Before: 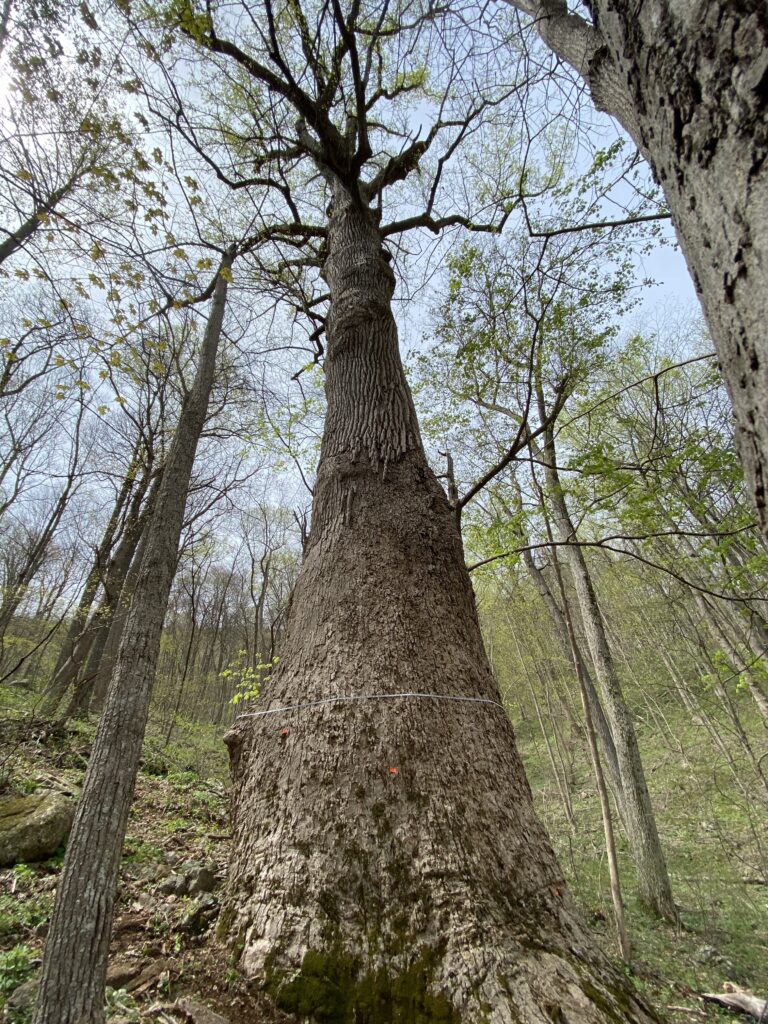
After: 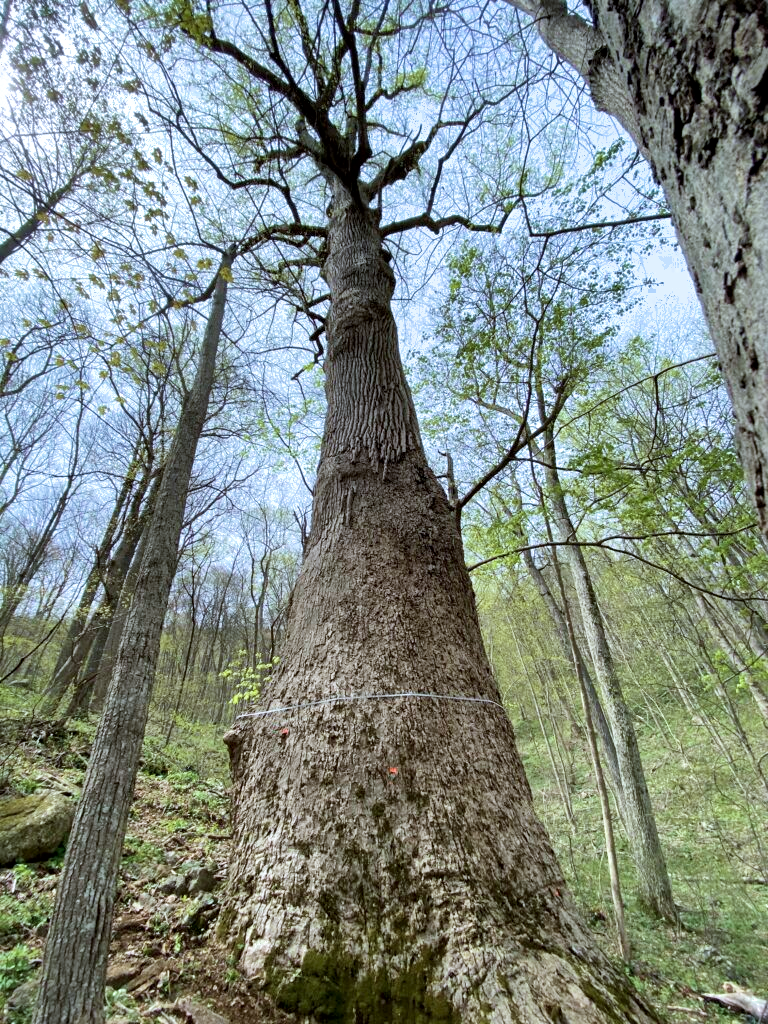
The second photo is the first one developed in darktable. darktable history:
velvia: on, module defaults
filmic rgb: black relative exposure -15.06 EV, white relative exposure 3 EV, threshold 5.94 EV, target black luminance 0%, hardness 9.22, latitude 98.75%, contrast 0.913, shadows ↔ highlights balance 0.364%, color science v6 (2022), iterations of high-quality reconstruction 0, enable highlight reconstruction true
local contrast: mode bilateral grid, contrast 19, coarseness 51, detail 150%, midtone range 0.2
exposure: black level correction 0.001, exposure 0.499 EV, compensate exposure bias true, compensate highlight preservation false
color calibration: illuminant custom, x 0.368, y 0.373, temperature 4341.02 K
